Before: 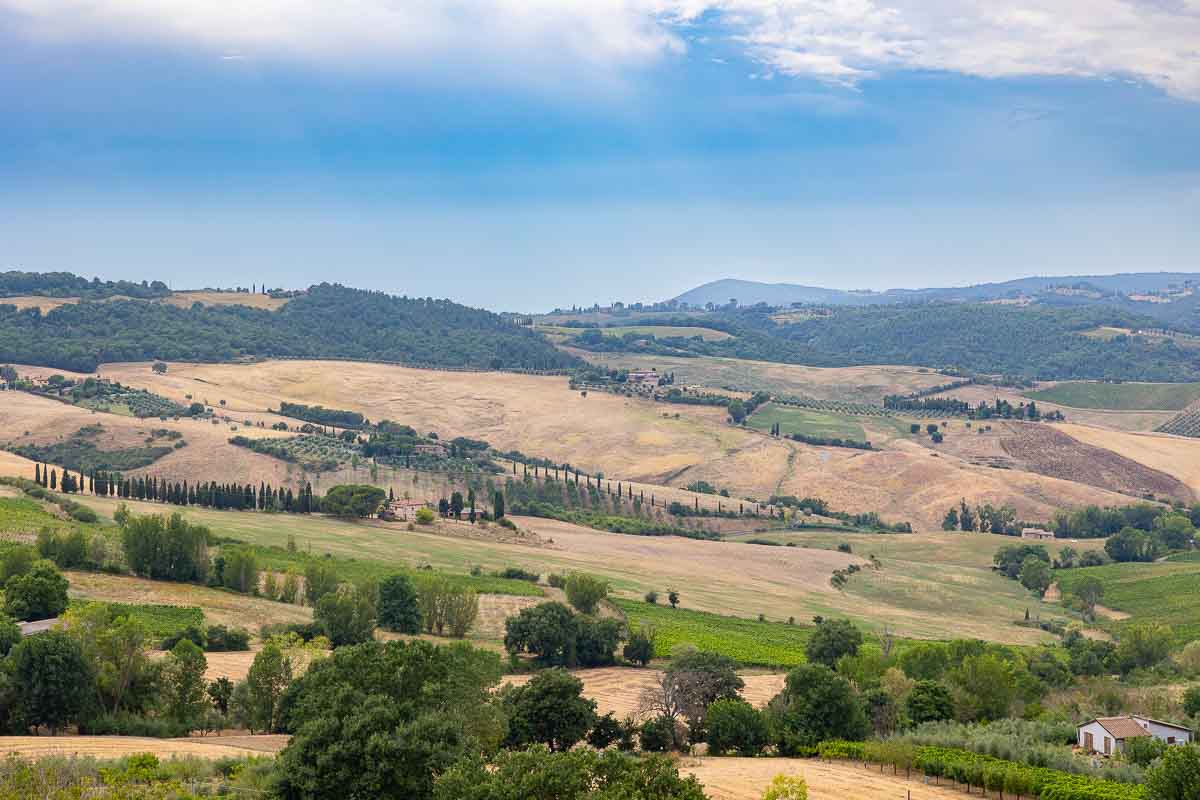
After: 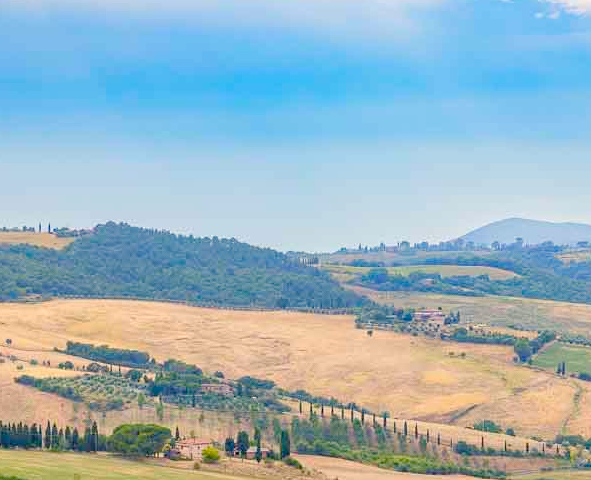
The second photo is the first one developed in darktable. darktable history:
color balance rgb: shadows lift › chroma 3%, shadows lift › hue 240.84°, highlights gain › chroma 3%, highlights gain › hue 73.2°, global offset › luminance -0.5%, perceptual saturation grading › global saturation 20%, perceptual saturation grading › highlights -25%, perceptual saturation grading › shadows 50%, global vibrance 25.26%
crop: left 17.835%, top 7.675%, right 32.881%, bottom 32.213%
contrast brightness saturation: brightness 0.15
